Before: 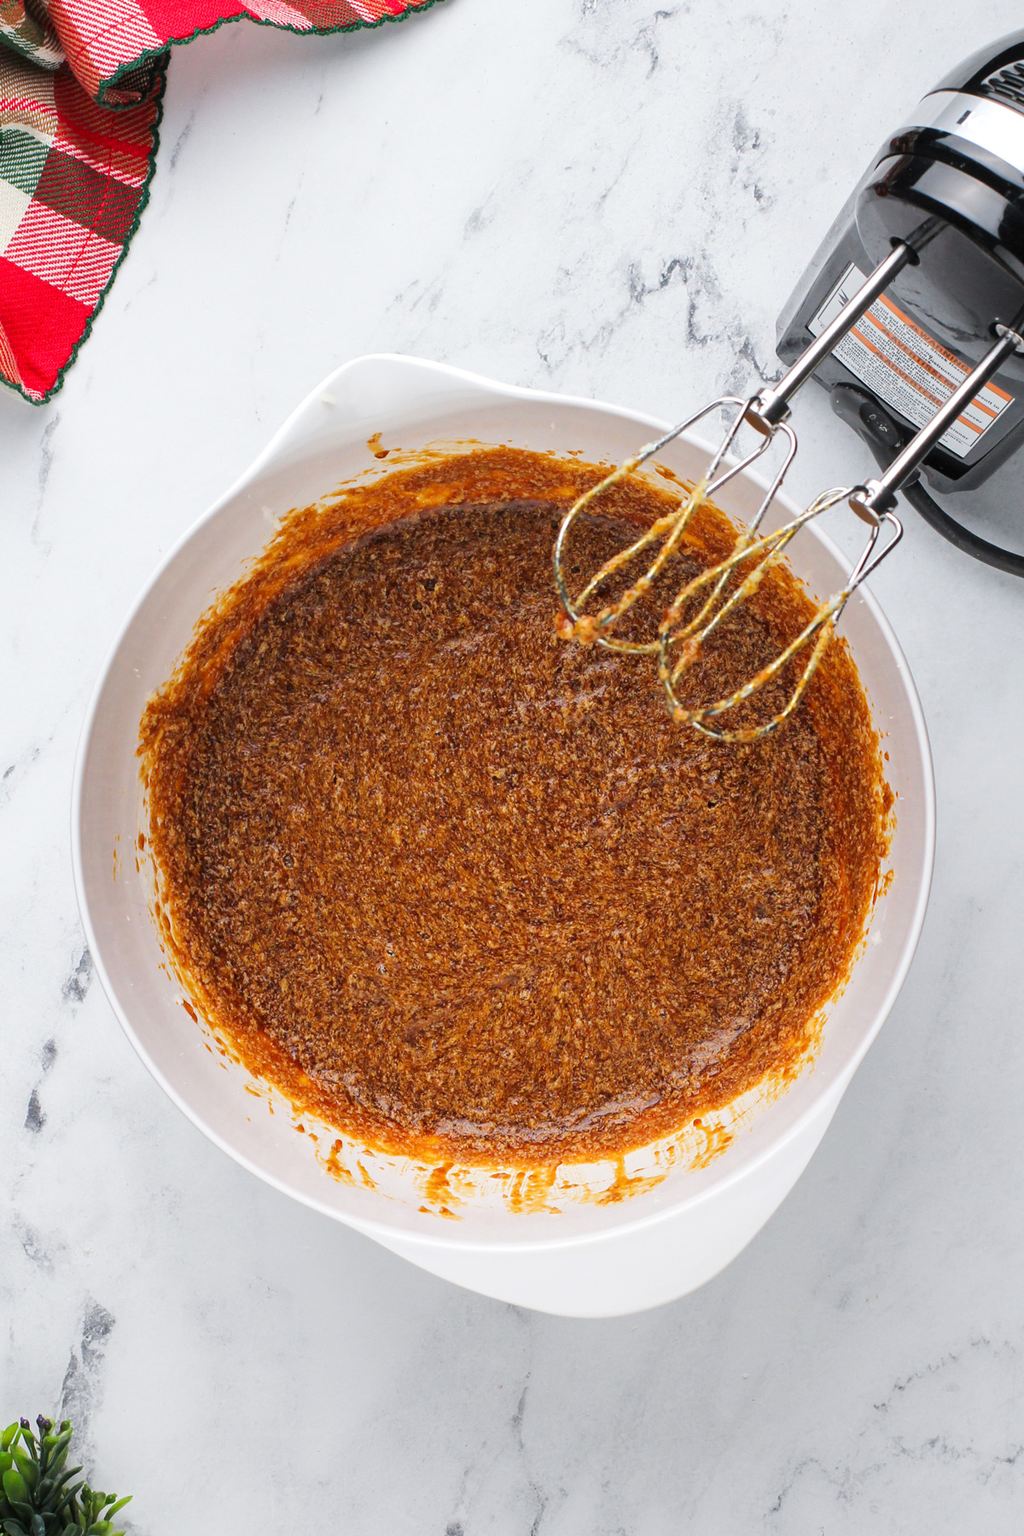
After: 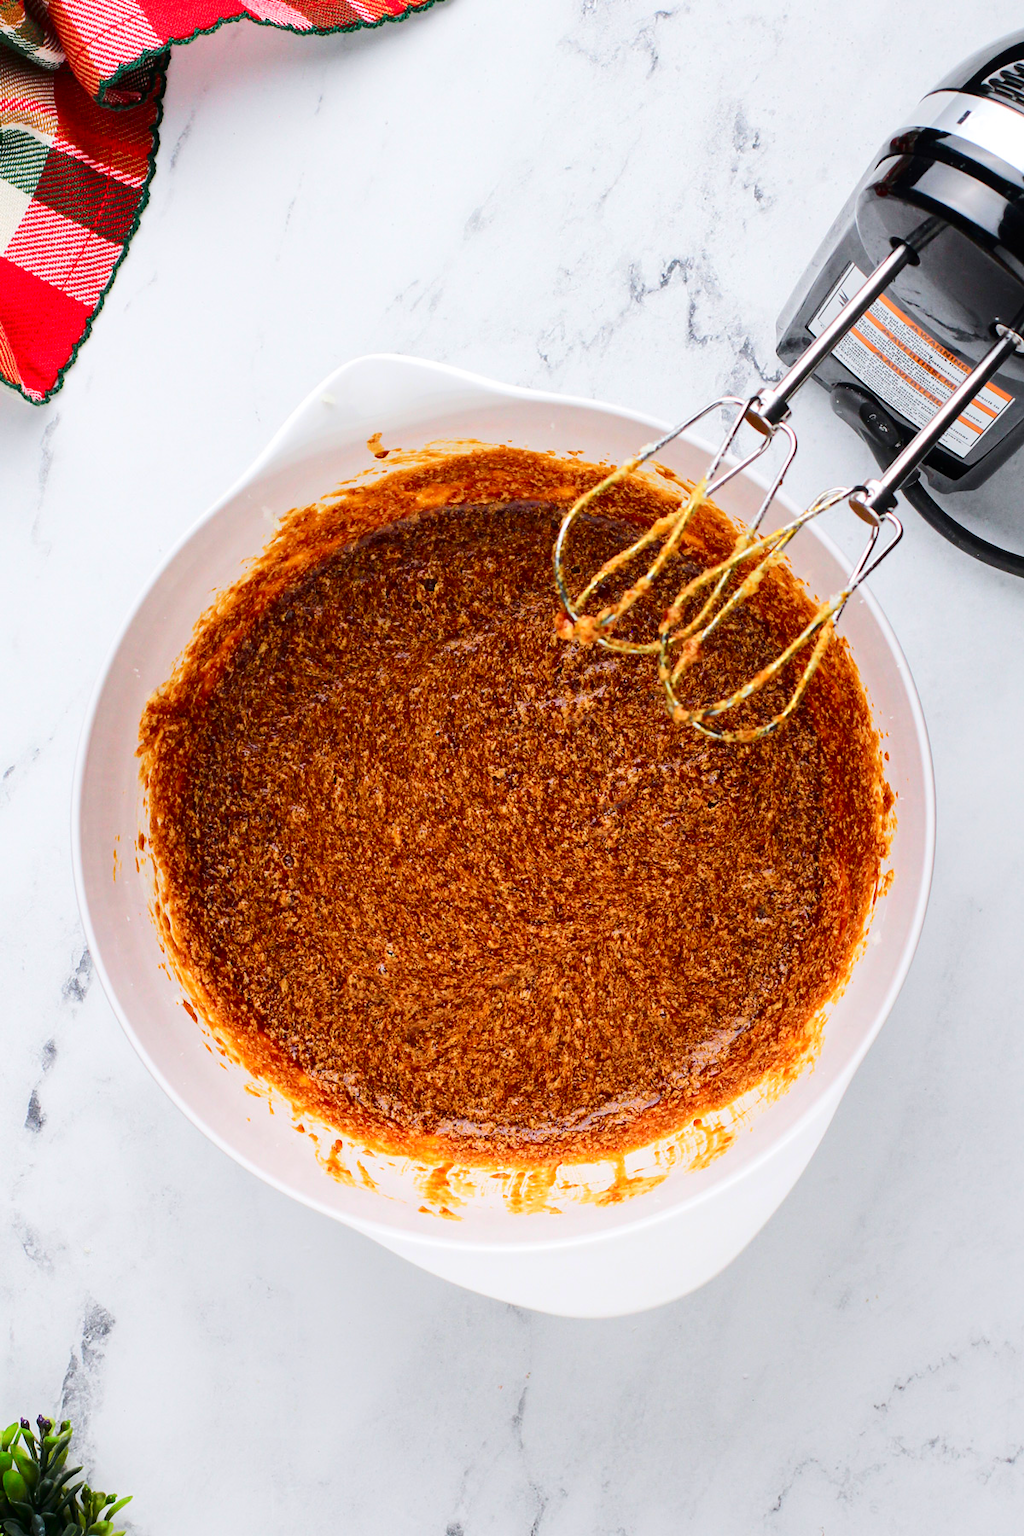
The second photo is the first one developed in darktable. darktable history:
exposure: black level correction 0.001, compensate highlight preservation false
tone curve: curves: ch0 [(0, 0) (0.126, 0.061) (0.338, 0.285) (0.494, 0.518) (0.703, 0.762) (1, 1)]; ch1 [(0, 0) (0.364, 0.322) (0.443, 0.441) (0.5, 0.501) (0.55, 0.578) (1, 1)]; ch2 [(0, 0) (0.44, 0.424) (0.501, 0.499) (0.557, 0.564) (0.613, 0.682) (0.707, 0.746) (1, 1)], color space Lab, independent channels, preserve colors none
